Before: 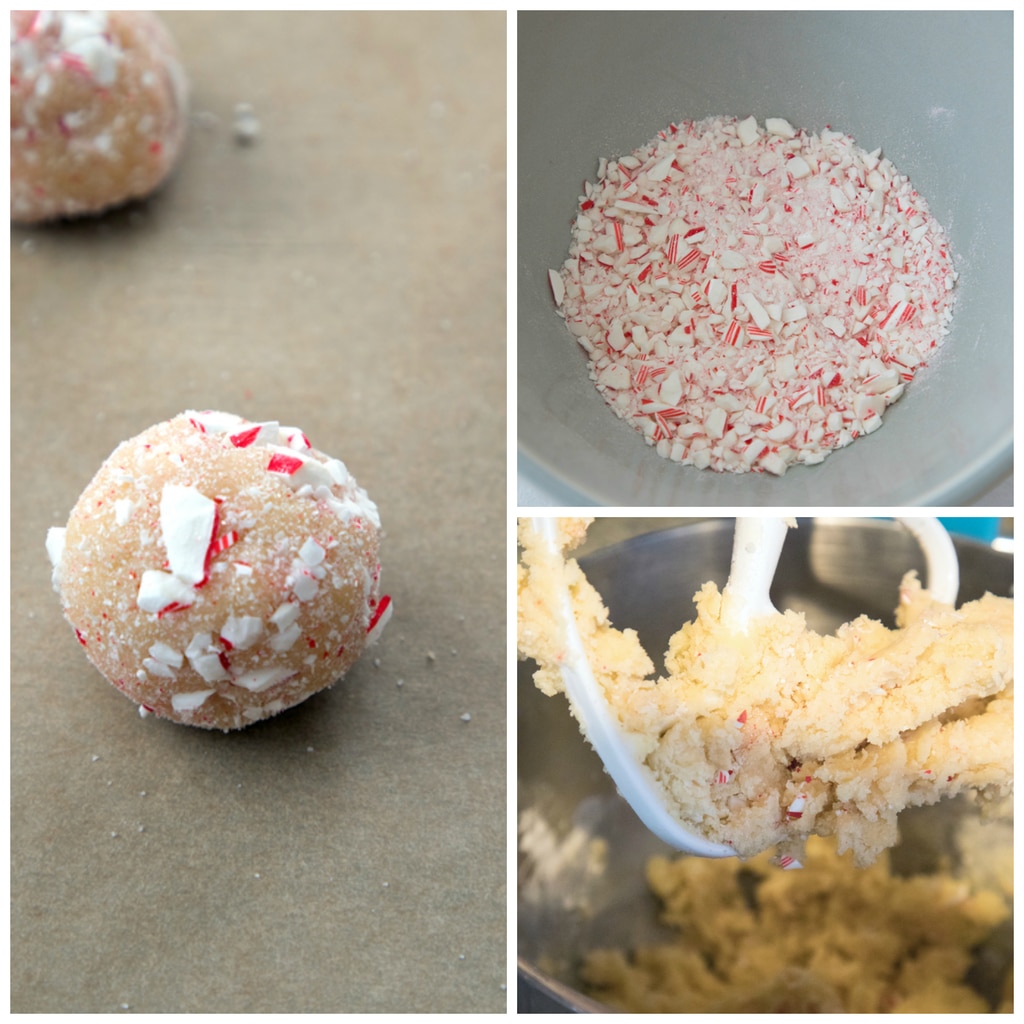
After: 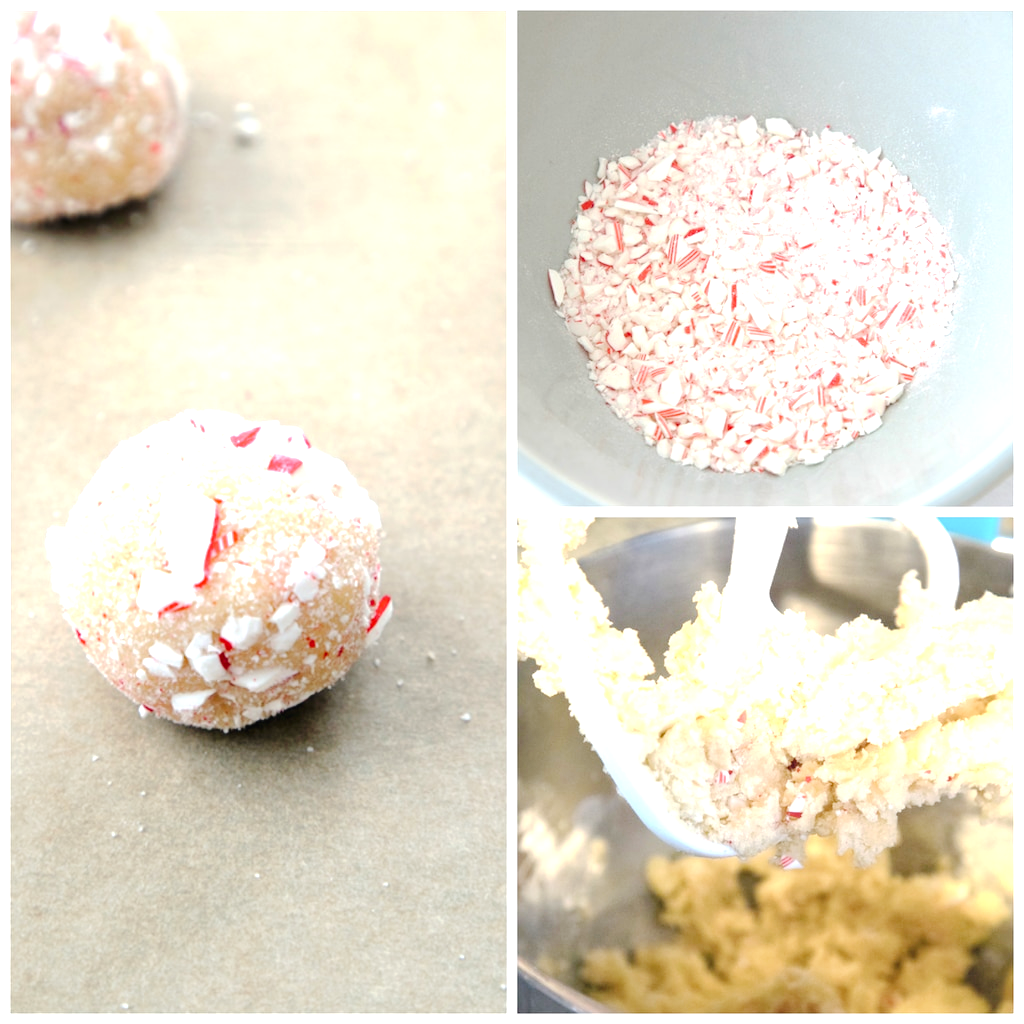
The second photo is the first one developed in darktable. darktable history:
exposure: black level correction 0, exposure 1.173 EV, compensate exposure bias true, compensate highlight preservation false
tone curve: curves: ch0 [(0, 0) (0.003, 0.02) (0.011, 0.023) (0.025, 0.028) (0.044, 0.045) (0.069, 0.063) (0.1, 0.09) (0.136, 0.122) (0.177, 0.166) (0.224, 0.223) (0.277, 0.297) (0.335, 0.384) (0.399, 0.461) (0.468, 0.549) (0.543, 0.632) (0.623, 0.705) (0.709, 0.772) (0.801, 0.844) (0.898, 0.91) (1, 1)], preserve colors none
